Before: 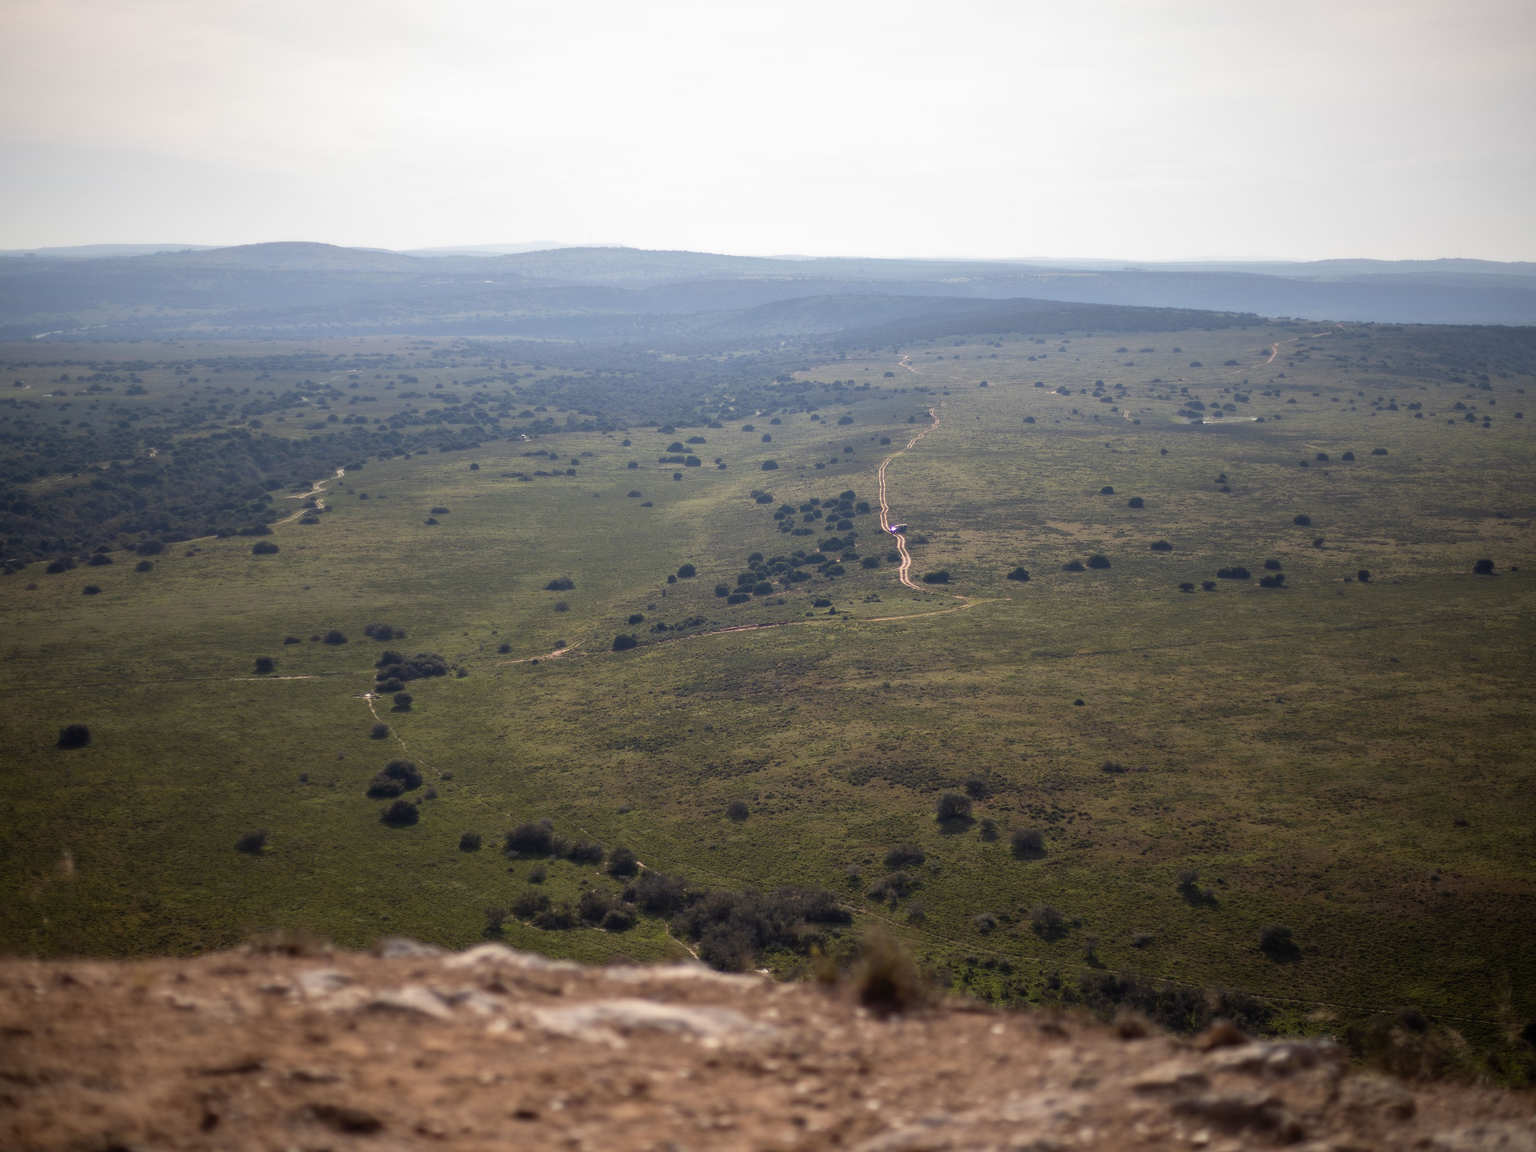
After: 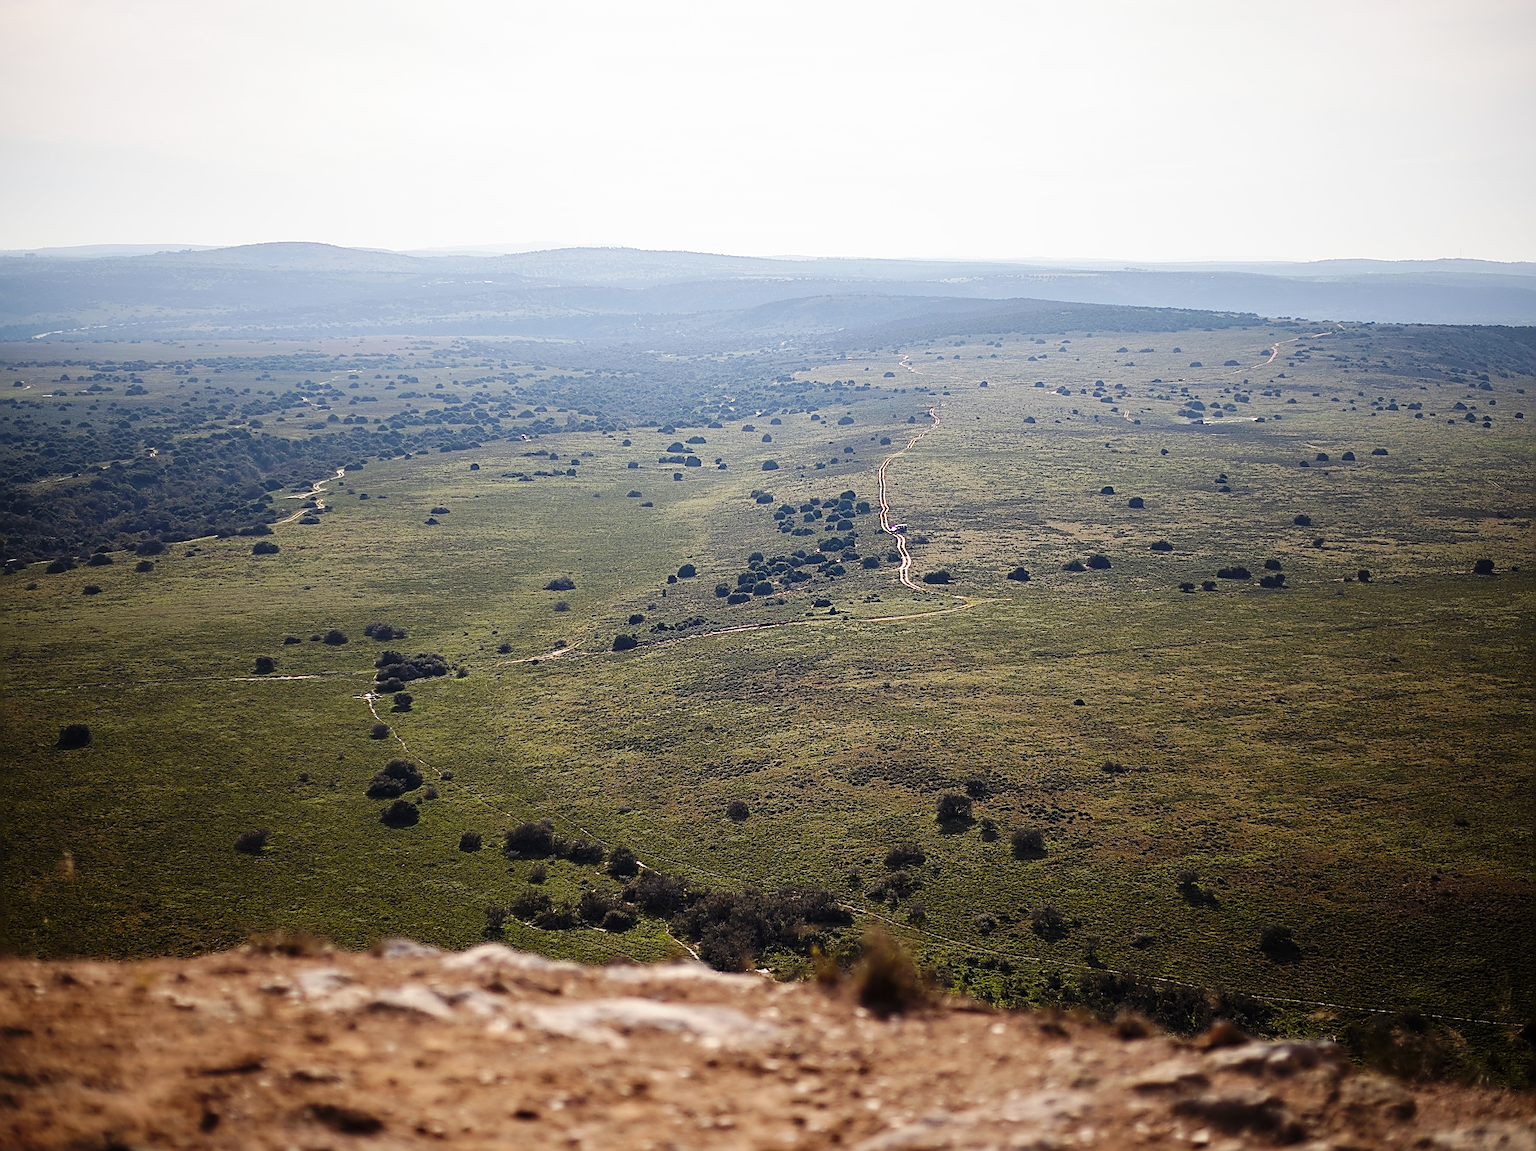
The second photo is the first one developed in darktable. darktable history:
base curve: curves: ch0 [(0, 0) (0.036, 0.025) (0.121, 0.166) (0.206, 0.329) (0.605, 0.79) (1, 1)], preserve colors none
sharpen: amount 1.995
